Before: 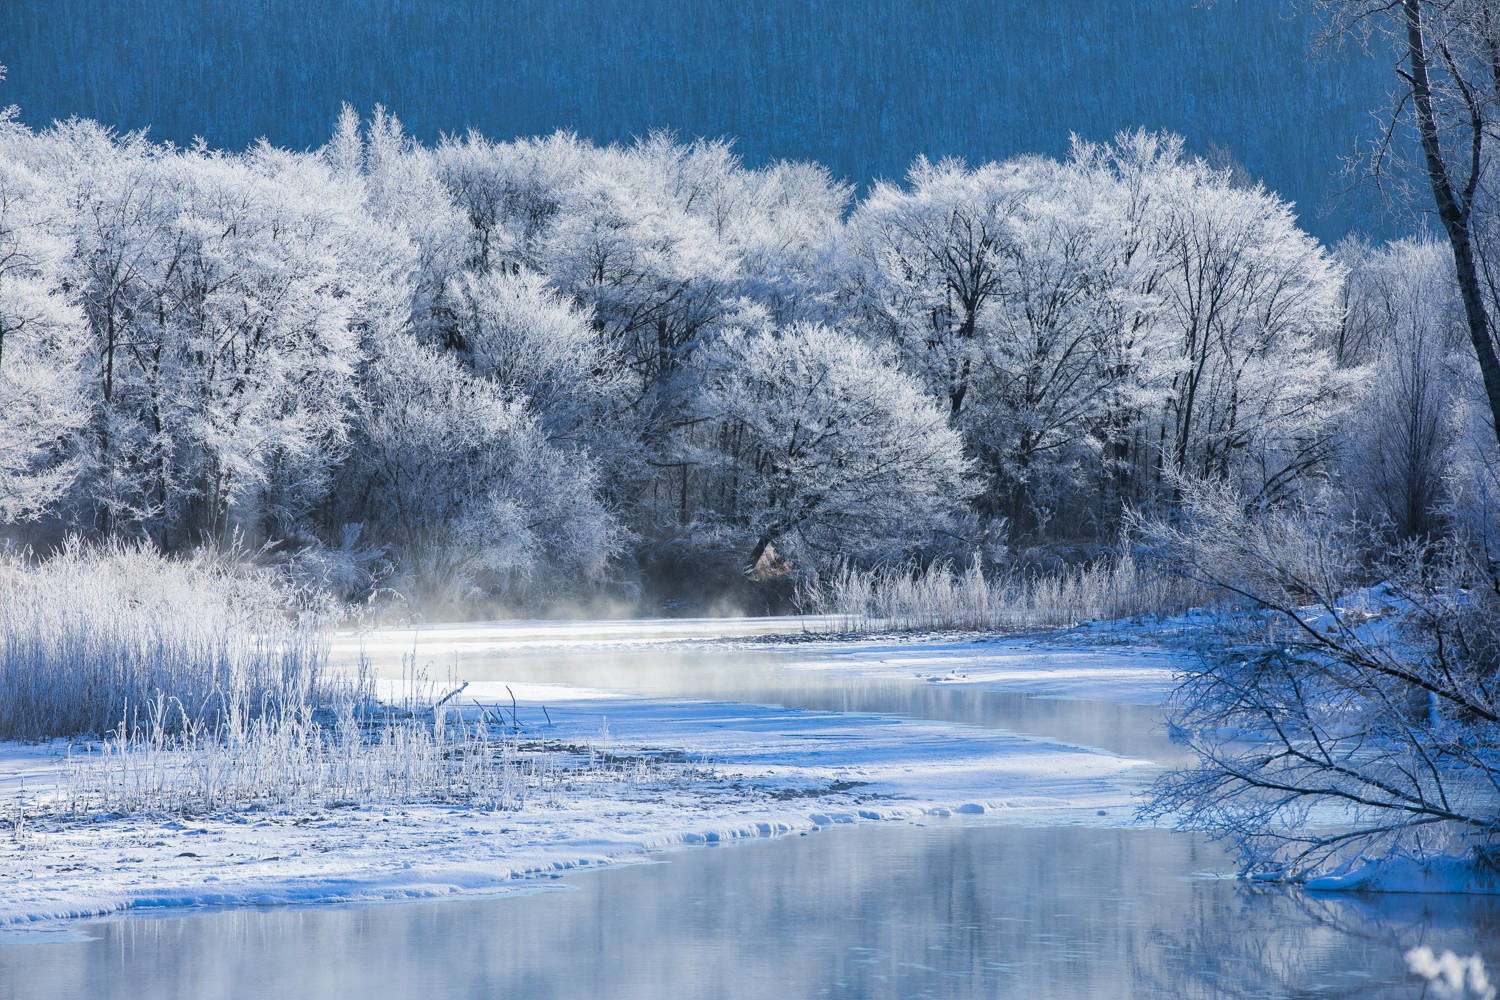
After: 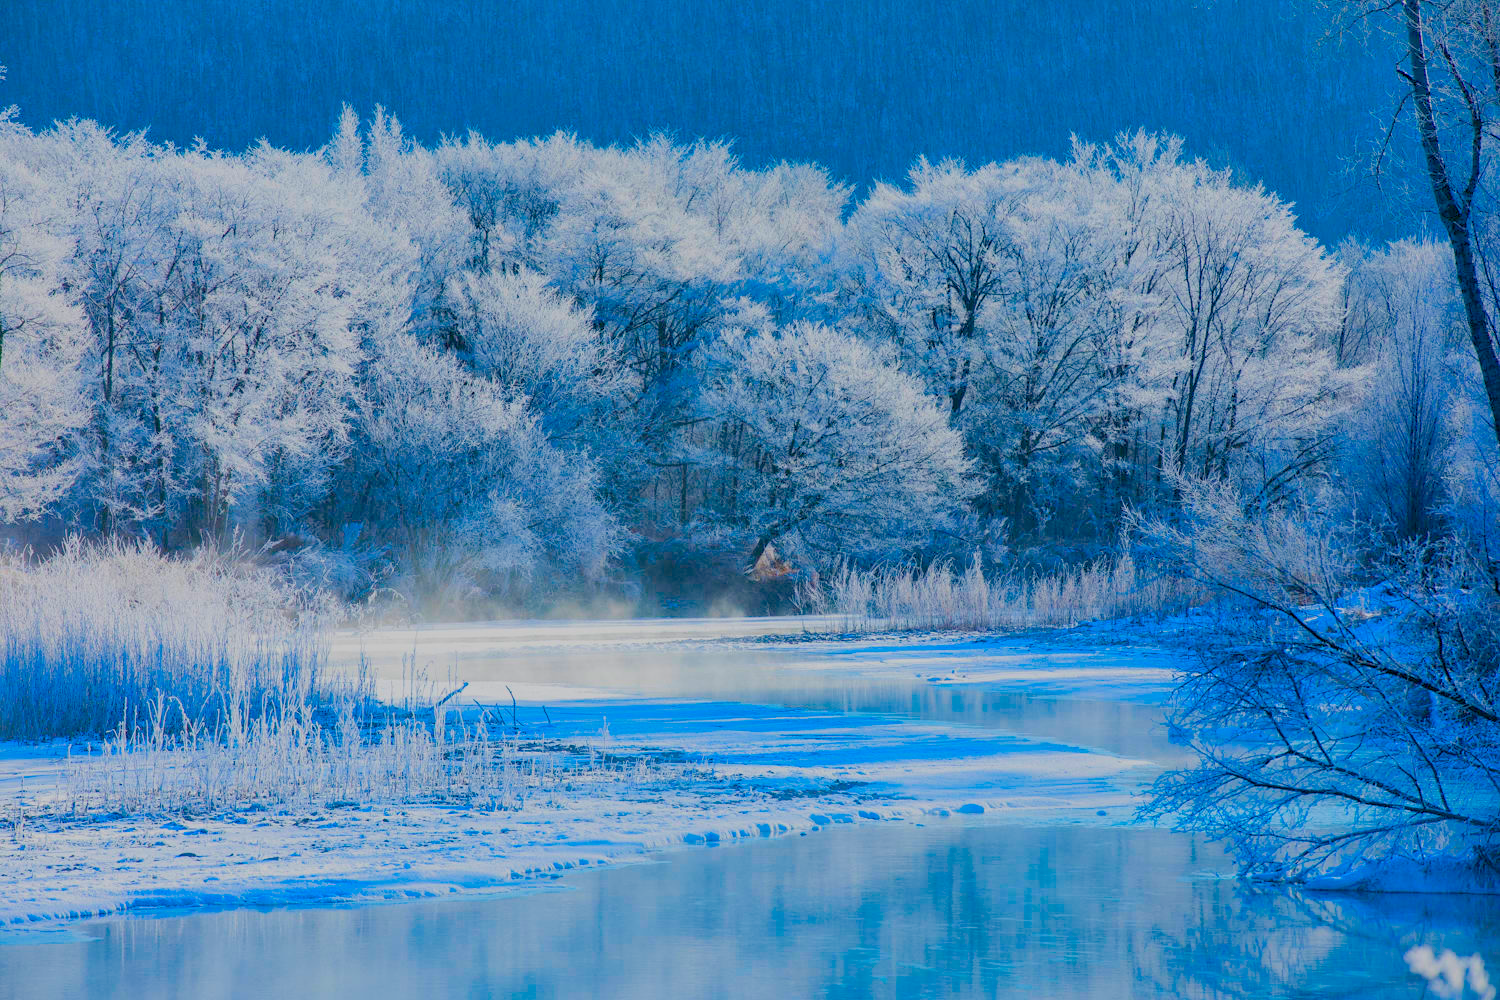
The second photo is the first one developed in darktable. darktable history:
color balance rgb: shadows lift › hue 85.8°, power › luminance 1.389%, linear chroma grading › global chroma 18.934%, perceptual saturation grading › global saturation 36.262%, perceptual saturation grading › shadows 35.206%, contrast -29.537%
shadows and highlights: shadows 20.24, highlights -19.57, soften with gaussian
